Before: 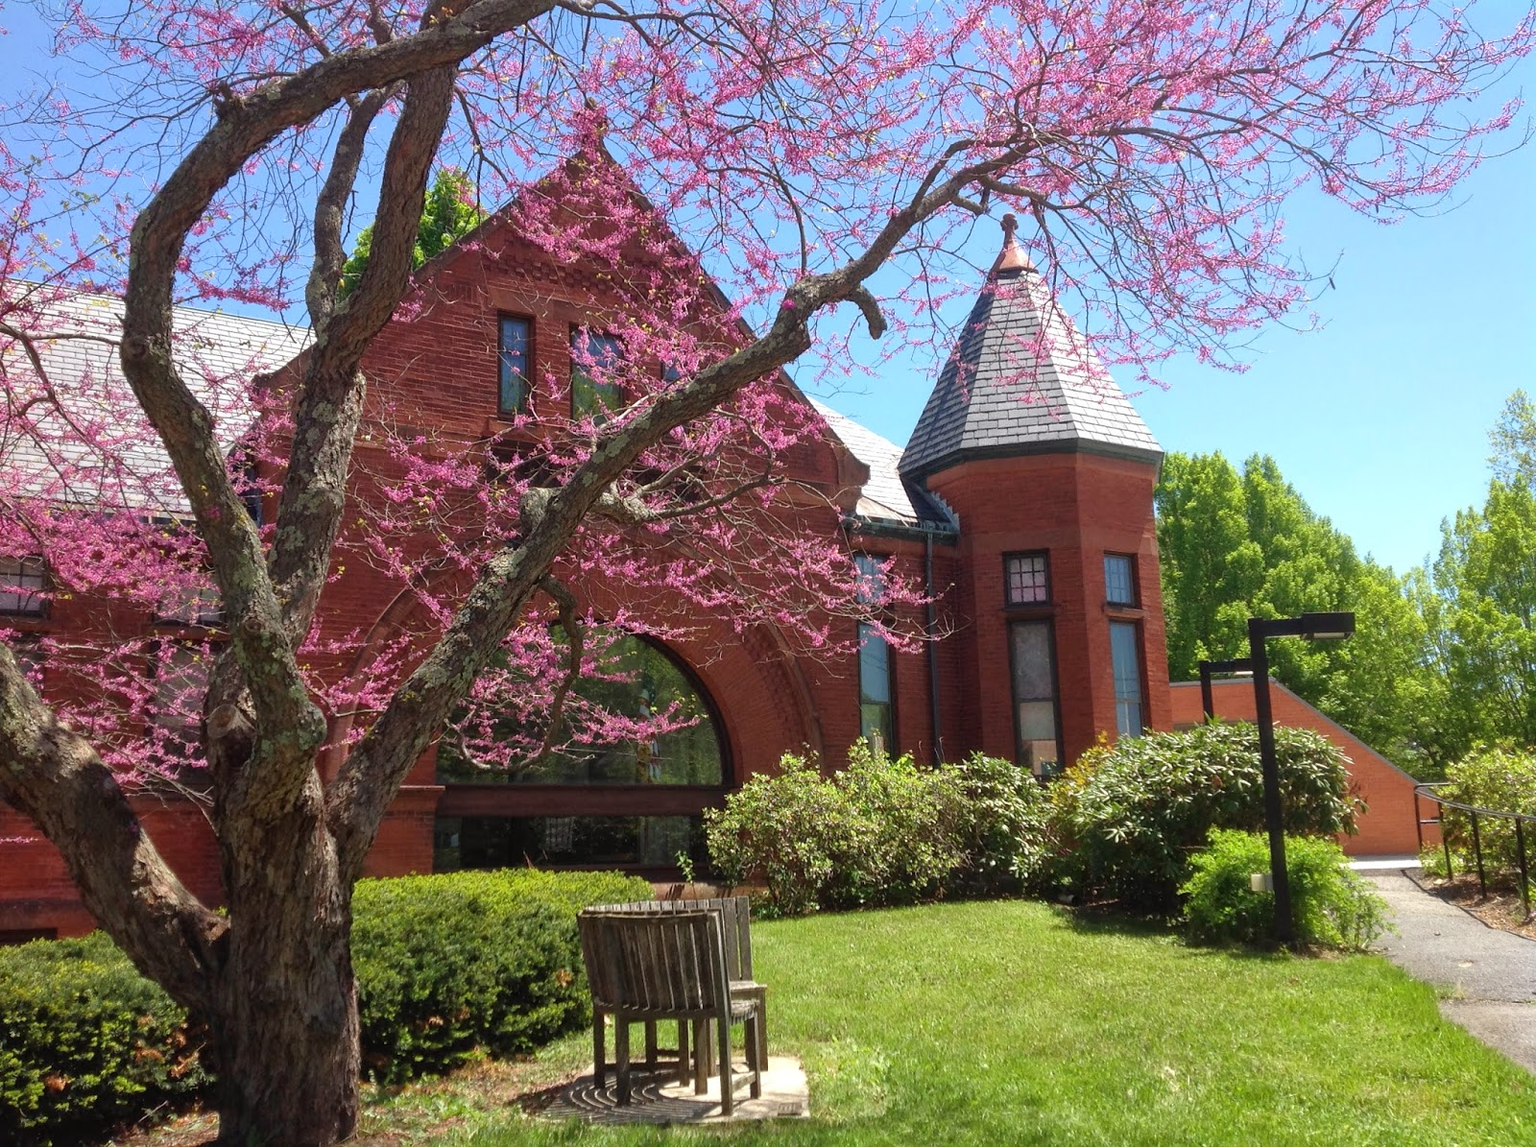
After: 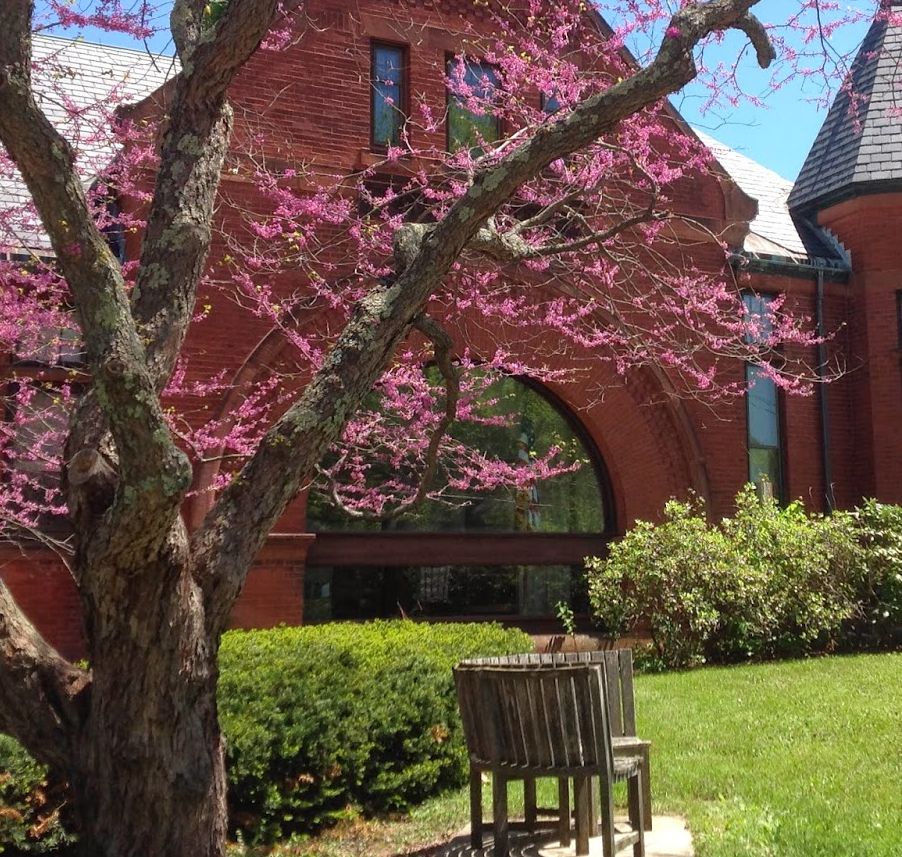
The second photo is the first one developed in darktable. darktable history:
crop: left 9.31%, top 23.882%, right 34.306%, bottom 4.399%
